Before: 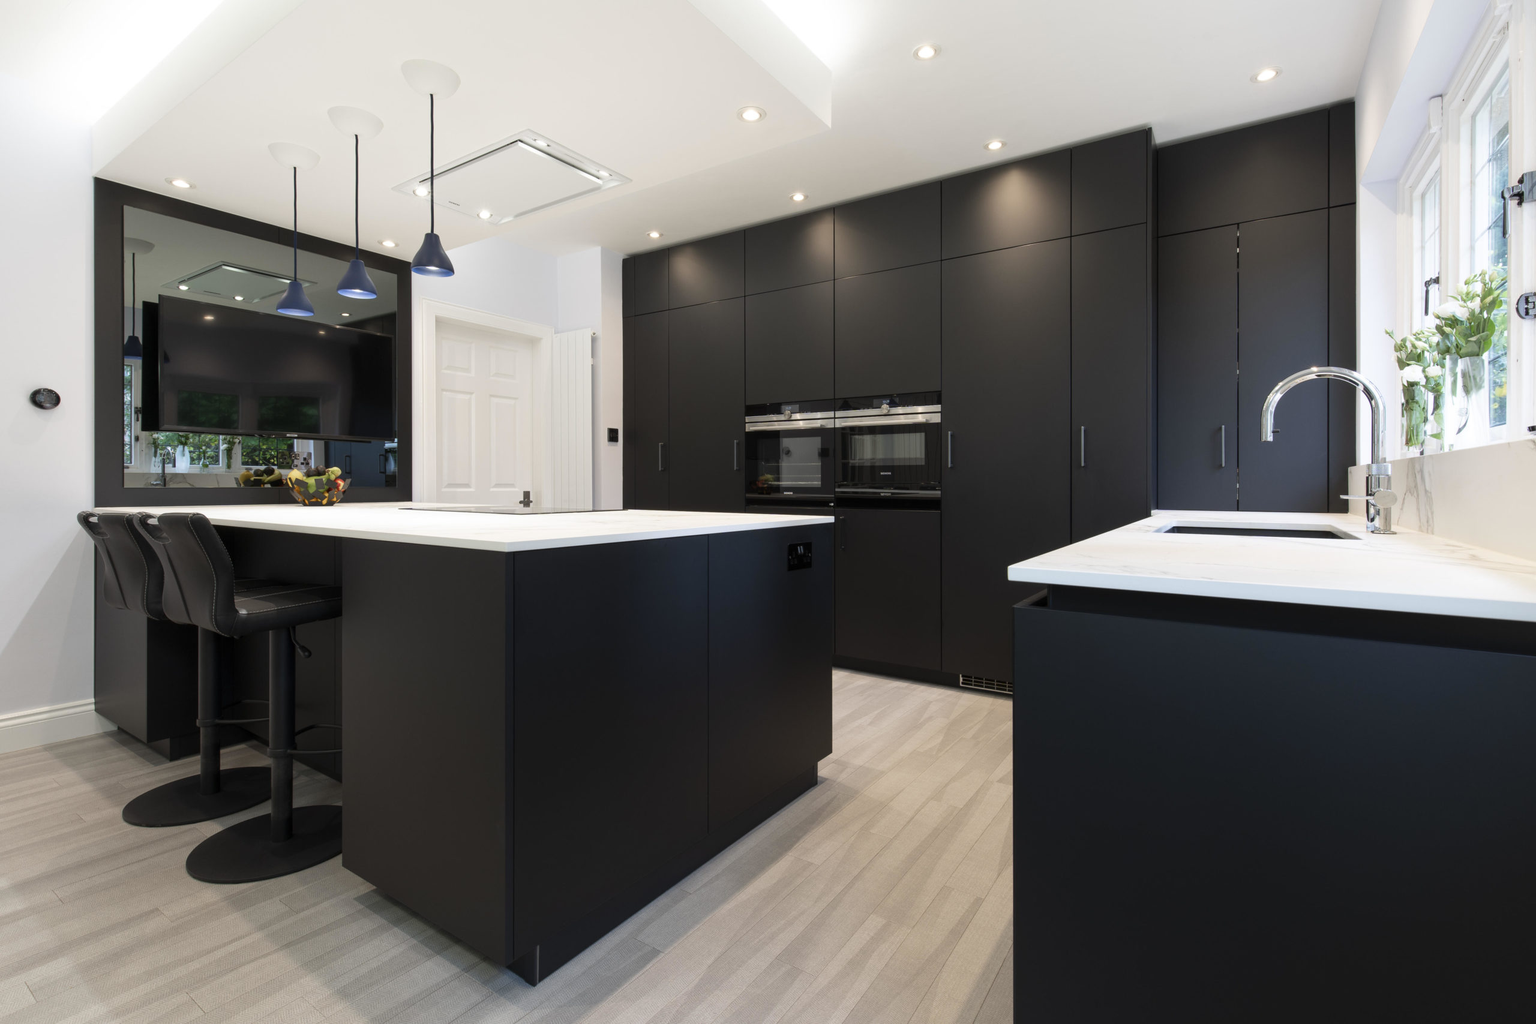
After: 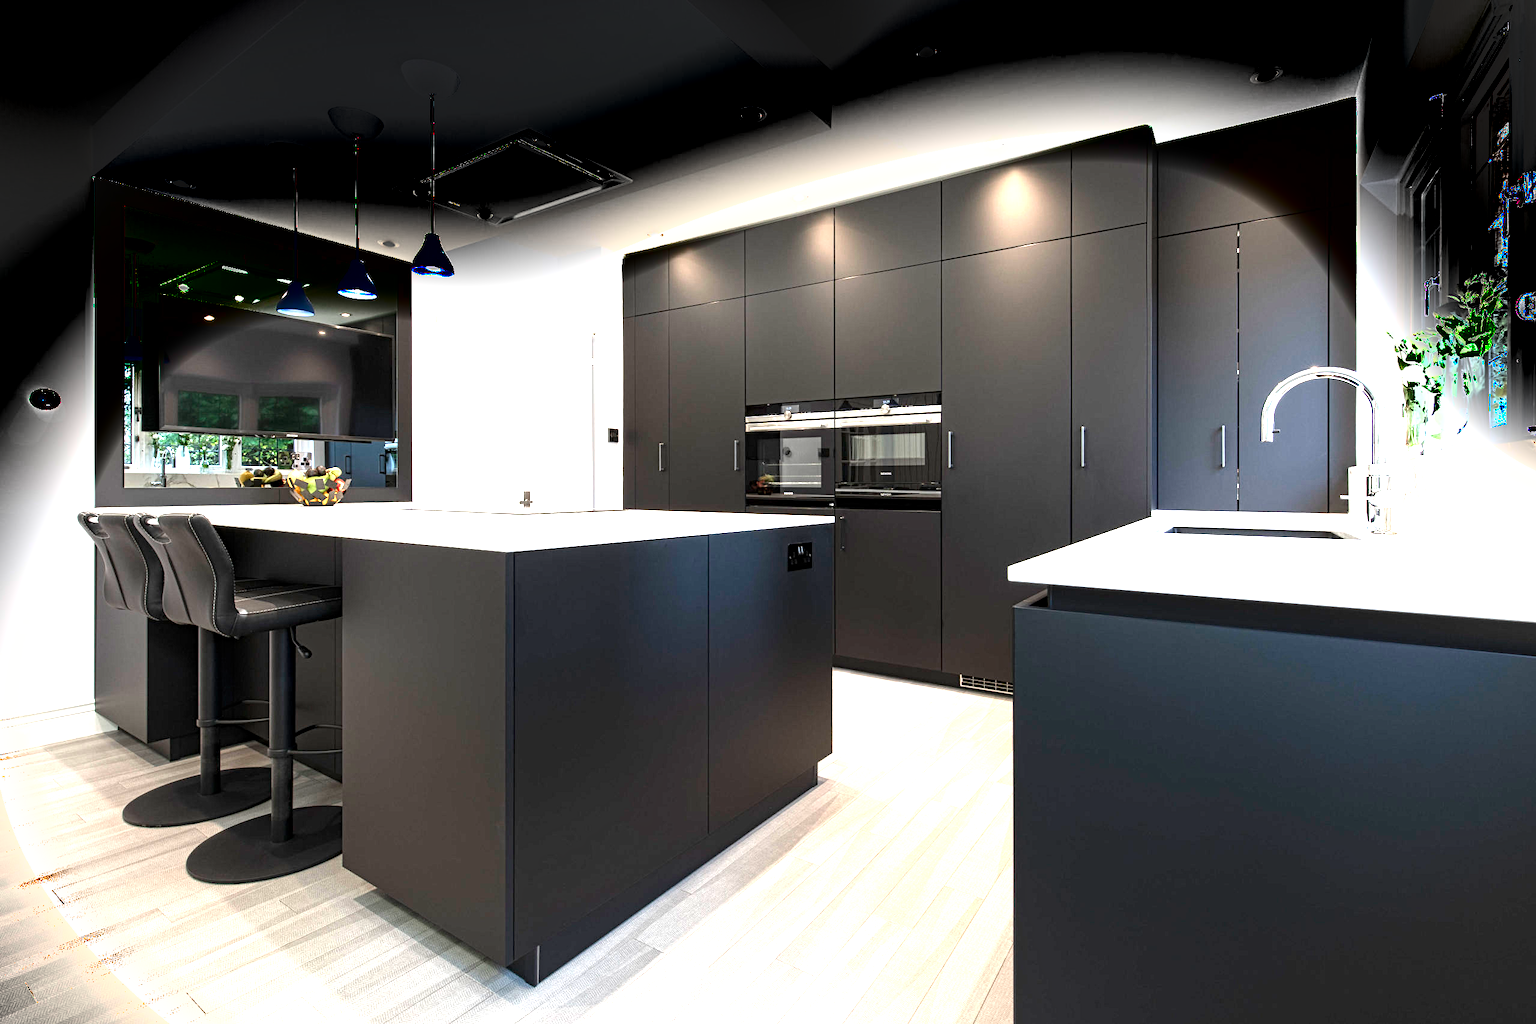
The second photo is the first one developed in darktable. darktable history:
contrast equalizer: y [[0.5, 0.5, 0.5, 0.539, 0.64, 0.611], [0.5 ×6], [0.5 ×6], [0 ×6], [0 ×6]]
exposure: black level correction 0, exposure 1.75 EV, compensate exposure bias true, compensate highlight preservation false
shadows and highlights: radius 331.84, shadows 53.55, highlights -100, compress 94.63%, highlights color adjustment 73.23%, soften with gaussian
white balance: red 1, blue 1
